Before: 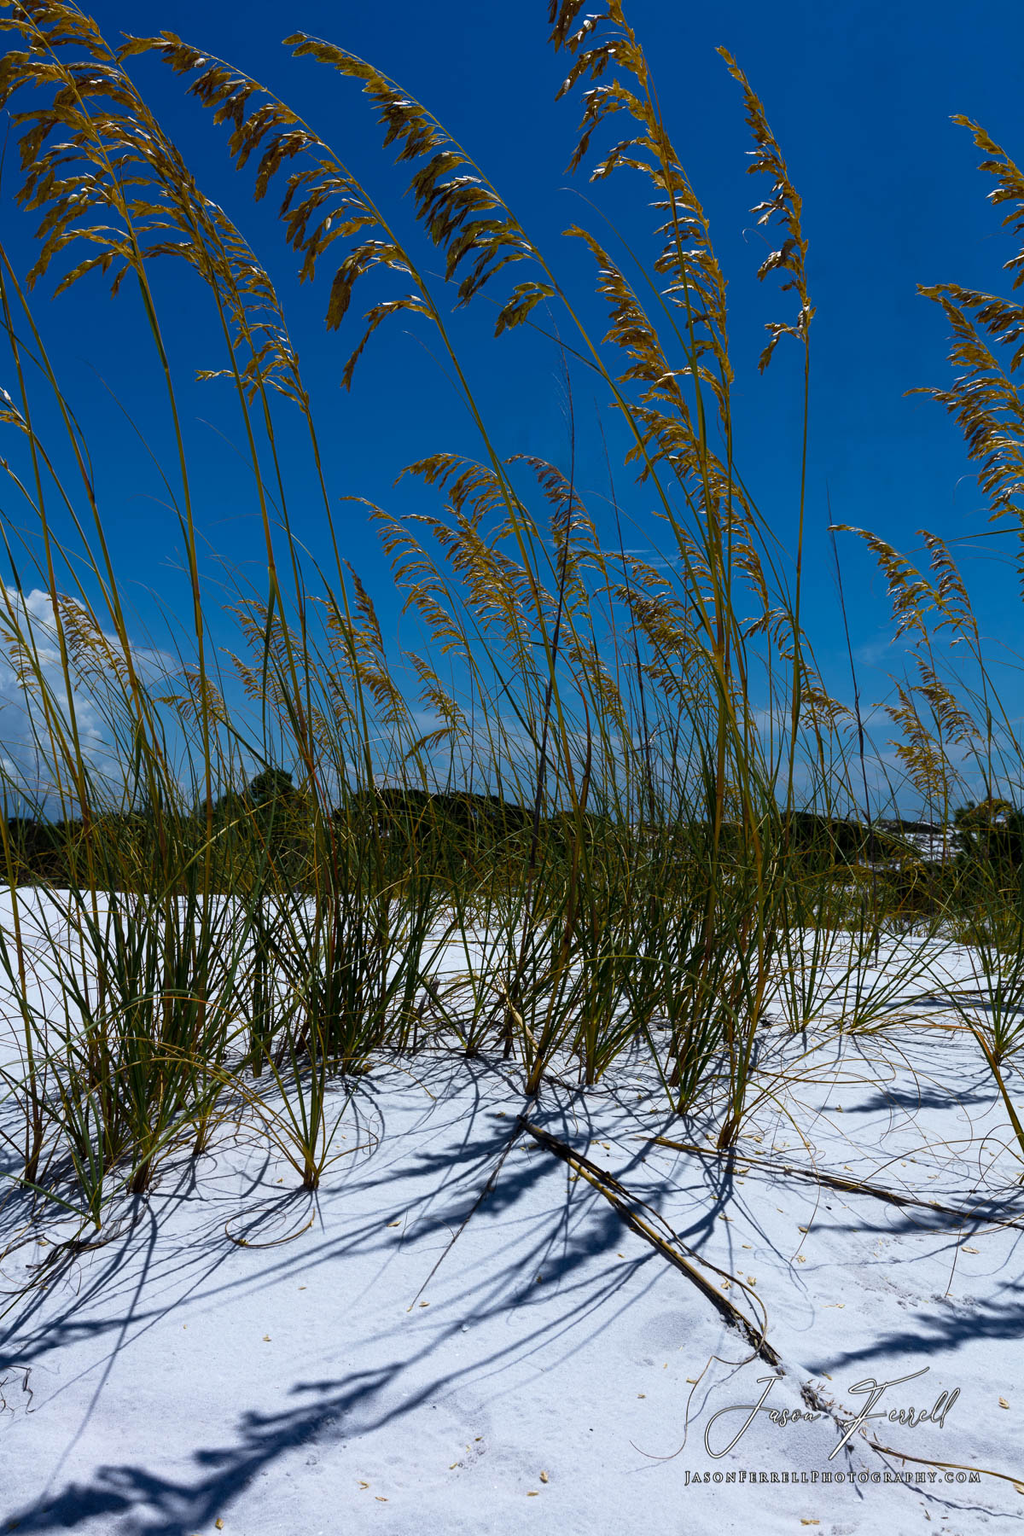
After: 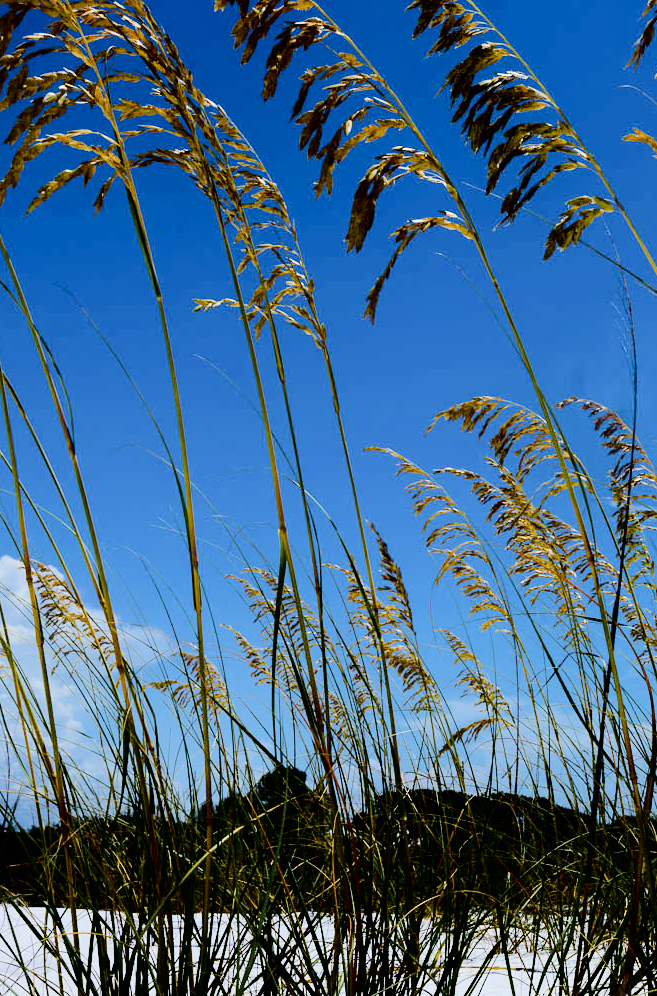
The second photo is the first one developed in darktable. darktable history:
crop and rotate: left 3.068%, top 7.502%, right 42.148%, bottom 37.157%
filmic rgb: black relative exposure -4.66 EV, white relative exposure 4.81 EV, hardness 2.35, latitude 36.6%, contrast 1.047, highlights saturation mix 1.65%, shadows ↔ highlights balance 1.21%
exposure: exposure 0.944 EV, compensate highlight preservation false
tone curve: curves: ch0 [(0, 0) (0.003, 0.007) (0.011, 0.008) (0.025, 0.007) (0.044, 0.009) (0.069, 0.012) (0.1, 0.02) (0.136, 0.035) (0.177, 0.06) (0.224, 0.104) (0.277, 0.16) (0.335, 0.228) (0.399, 0.308) (0.468, 0.418) (0.543, 0.525) (0.623, 0.635) (0.709, 0.723) (0.801, 0.802) (0.898, 0.889) (1, 1)], color space Lab, independent channels, preserve colors none
tone equalizer: -8 EV 0.001 EV, -7 EV -0.003 EV, -6 EV 0.004 EV, -5 EV -0.04 EV, -4 EV -0.122 EV, -3 EV -0.175 EV, -2 EV 0.267 EV, -1 EV 0.721 EV, +0 EV 0.512 EV
